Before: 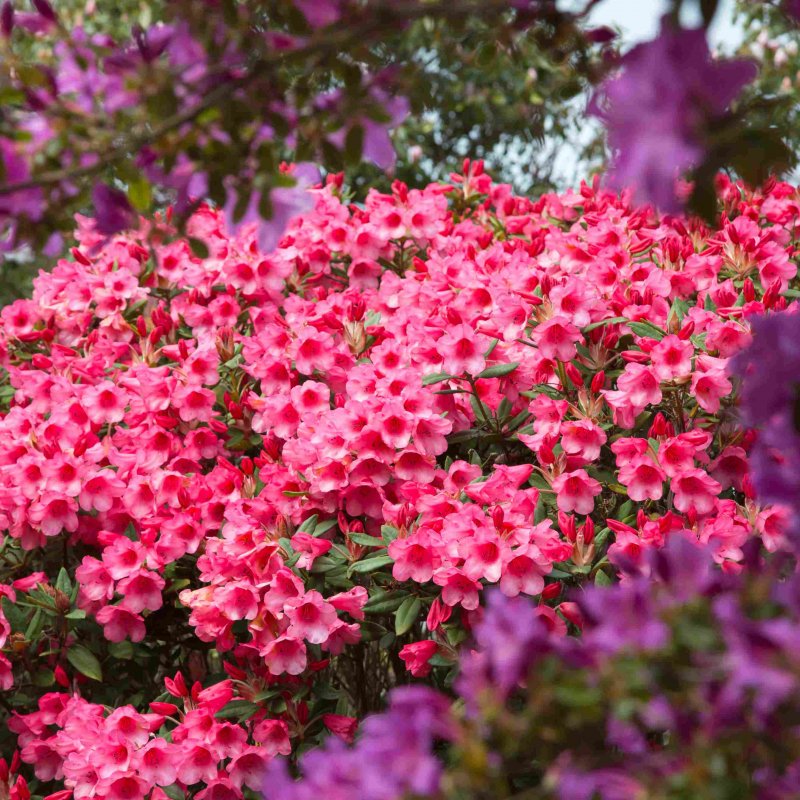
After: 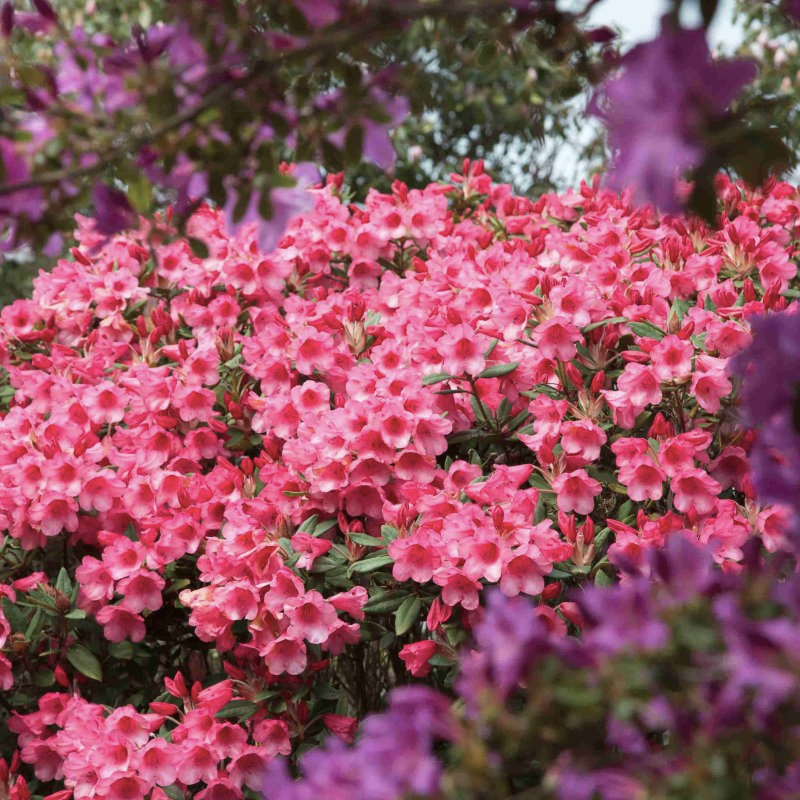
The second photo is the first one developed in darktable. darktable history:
color balance: input saturation 80.07%
white balance: emerald 1
